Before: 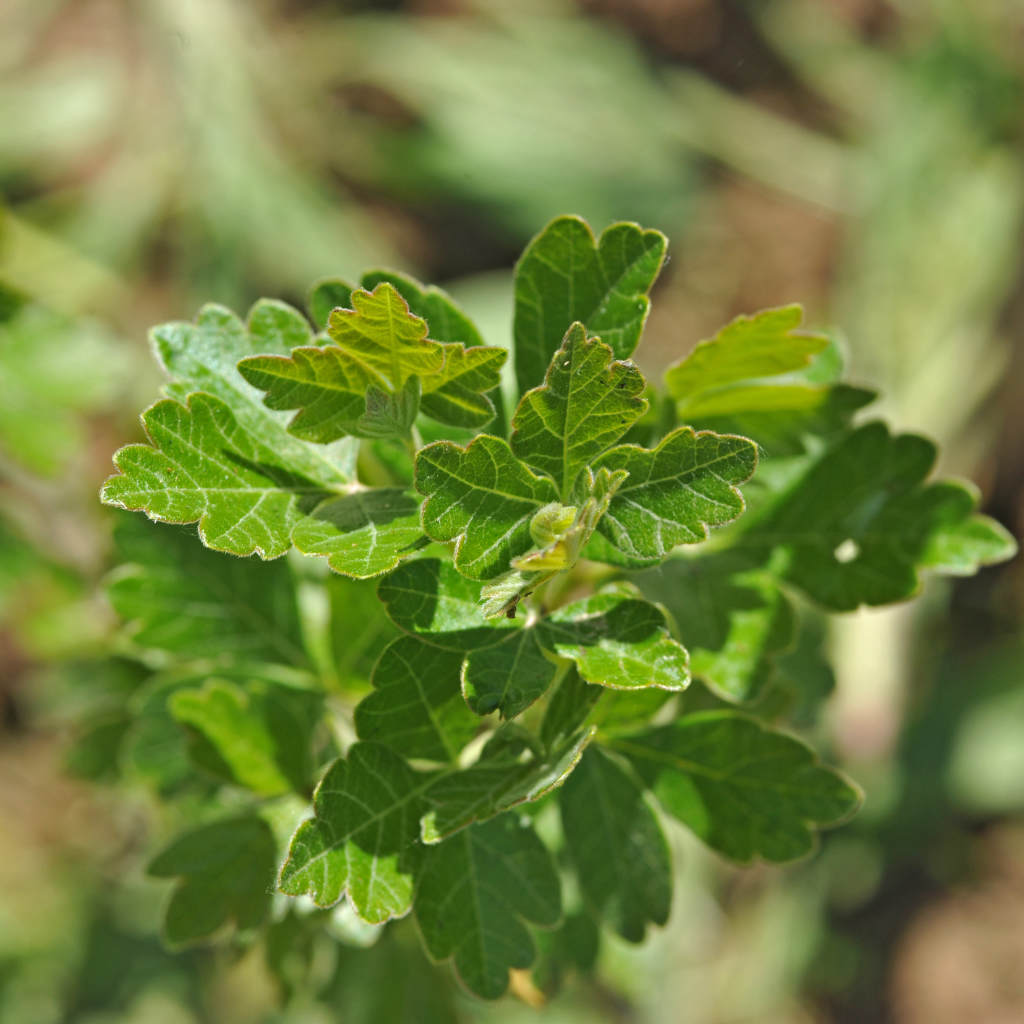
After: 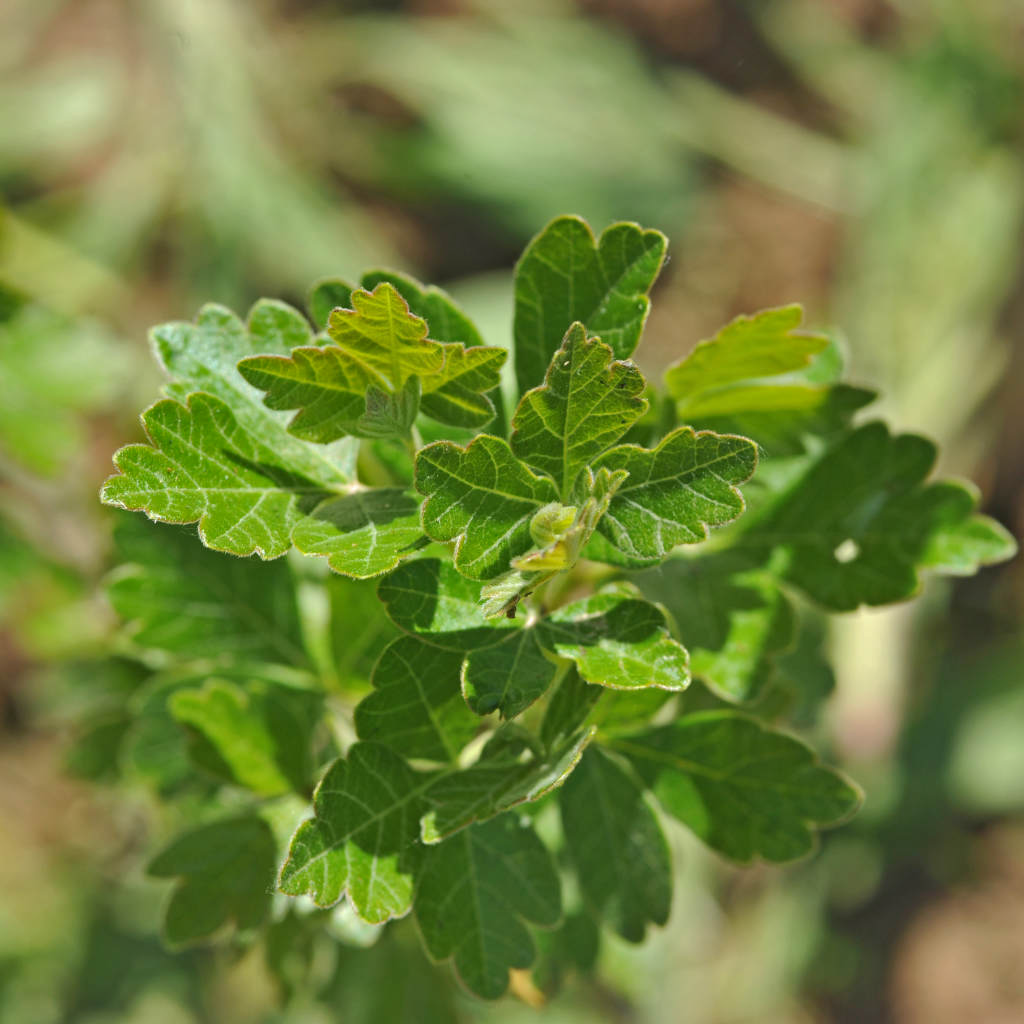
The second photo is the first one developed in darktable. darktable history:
contrast brightness saturation: contrast 0.07
shadows and highlights: on, module defaults
